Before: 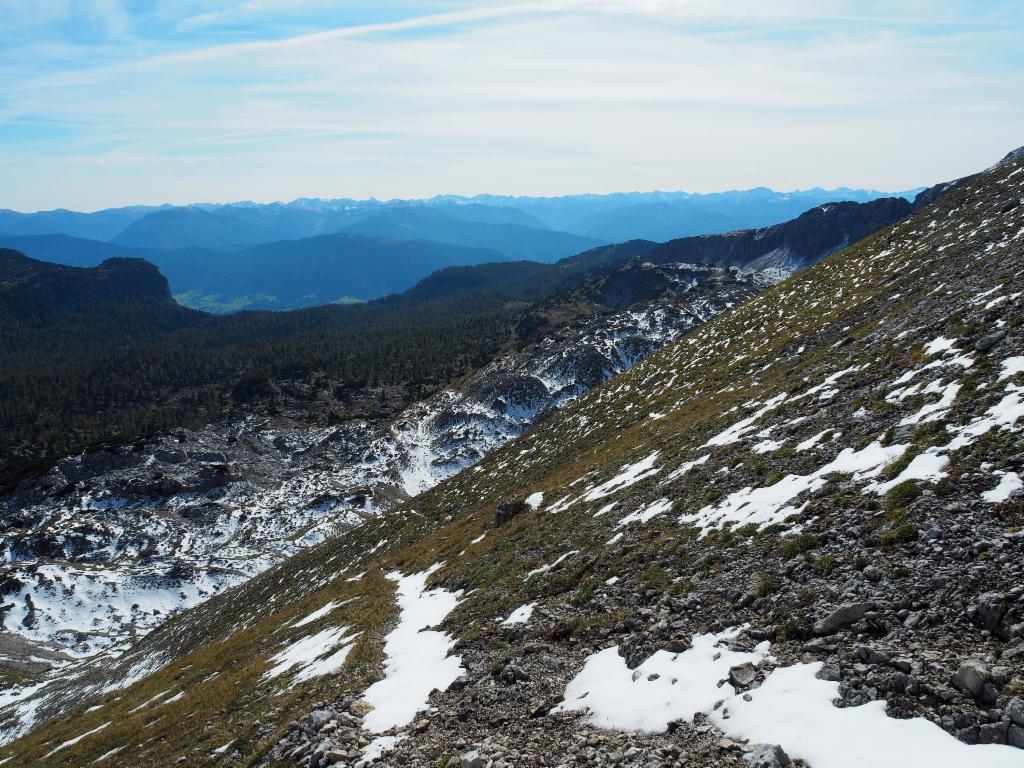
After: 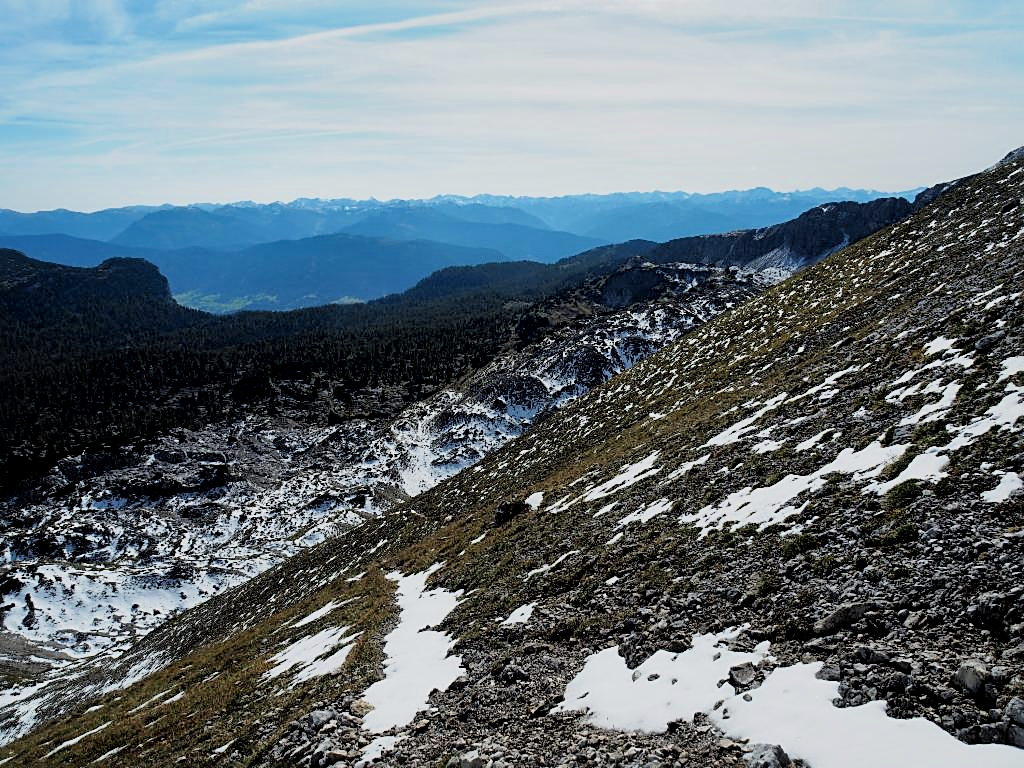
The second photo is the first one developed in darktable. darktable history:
local contrast: mode bilateral grid, contrast 20, coarseness 50, detail 171%, midtone range 0.2
sharpen: on, module defaults
filmic rgb: black relative exposure -7.75 EV, white relative exposure 4.4 EV, threshold 3 EV, hardness 3.76, latitude 50%, contrast 1.1, color science v5 (2021), contrast in shadows safe, contrast in highlights safe, enable highlight reconstruction true
